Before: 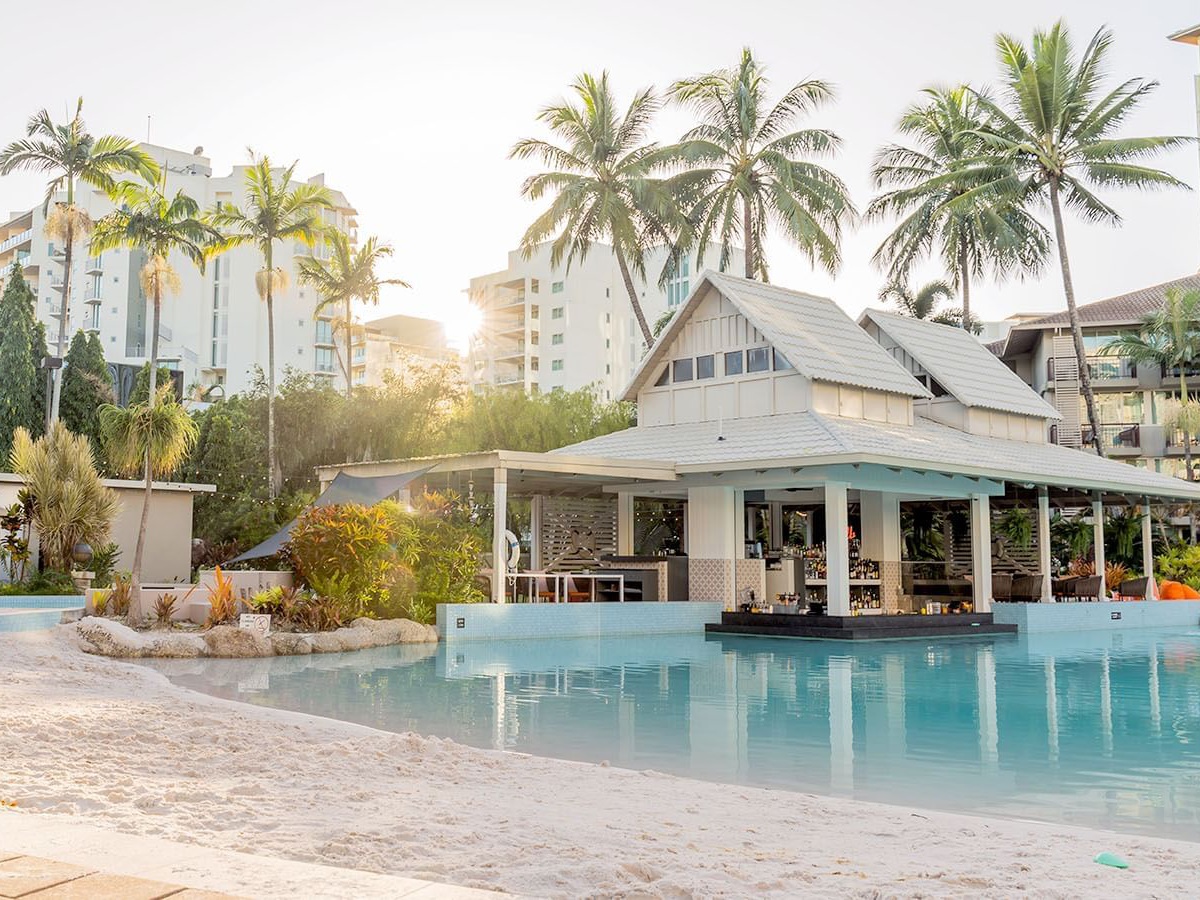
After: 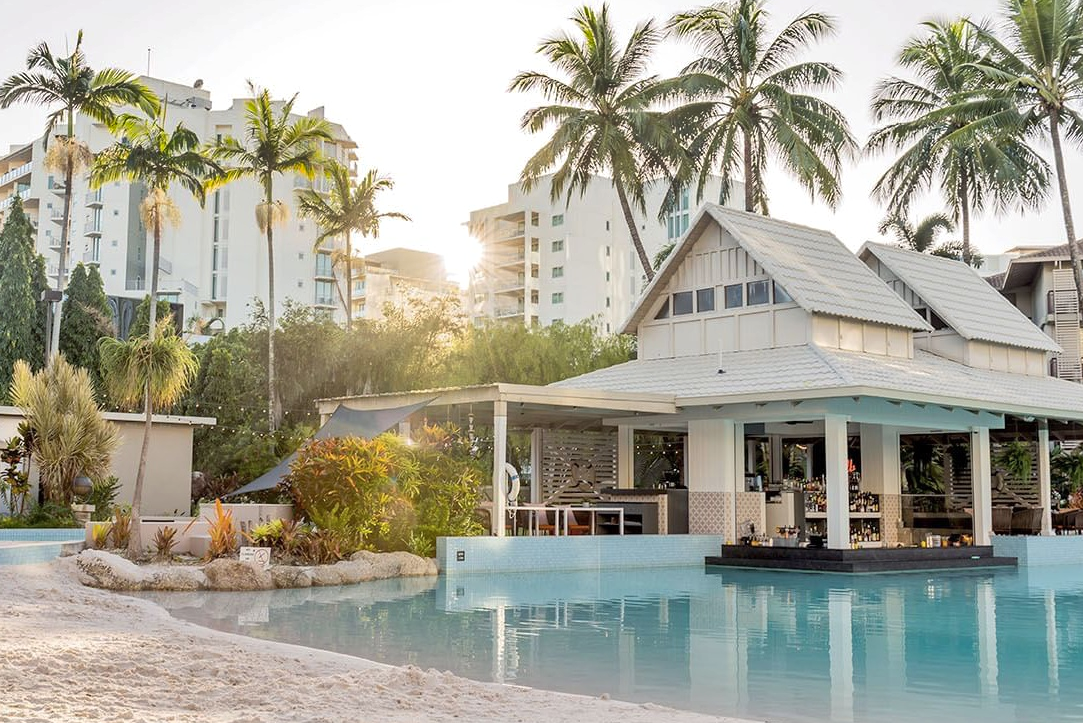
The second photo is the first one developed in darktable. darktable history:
contrast brightness saturation: saturation -0.061
shadows and highlights: shadows 12.87, white point adjustment 1.18, soften with gaussian
crop: top 7.469%, right 9.699%, bottom 12.1%
